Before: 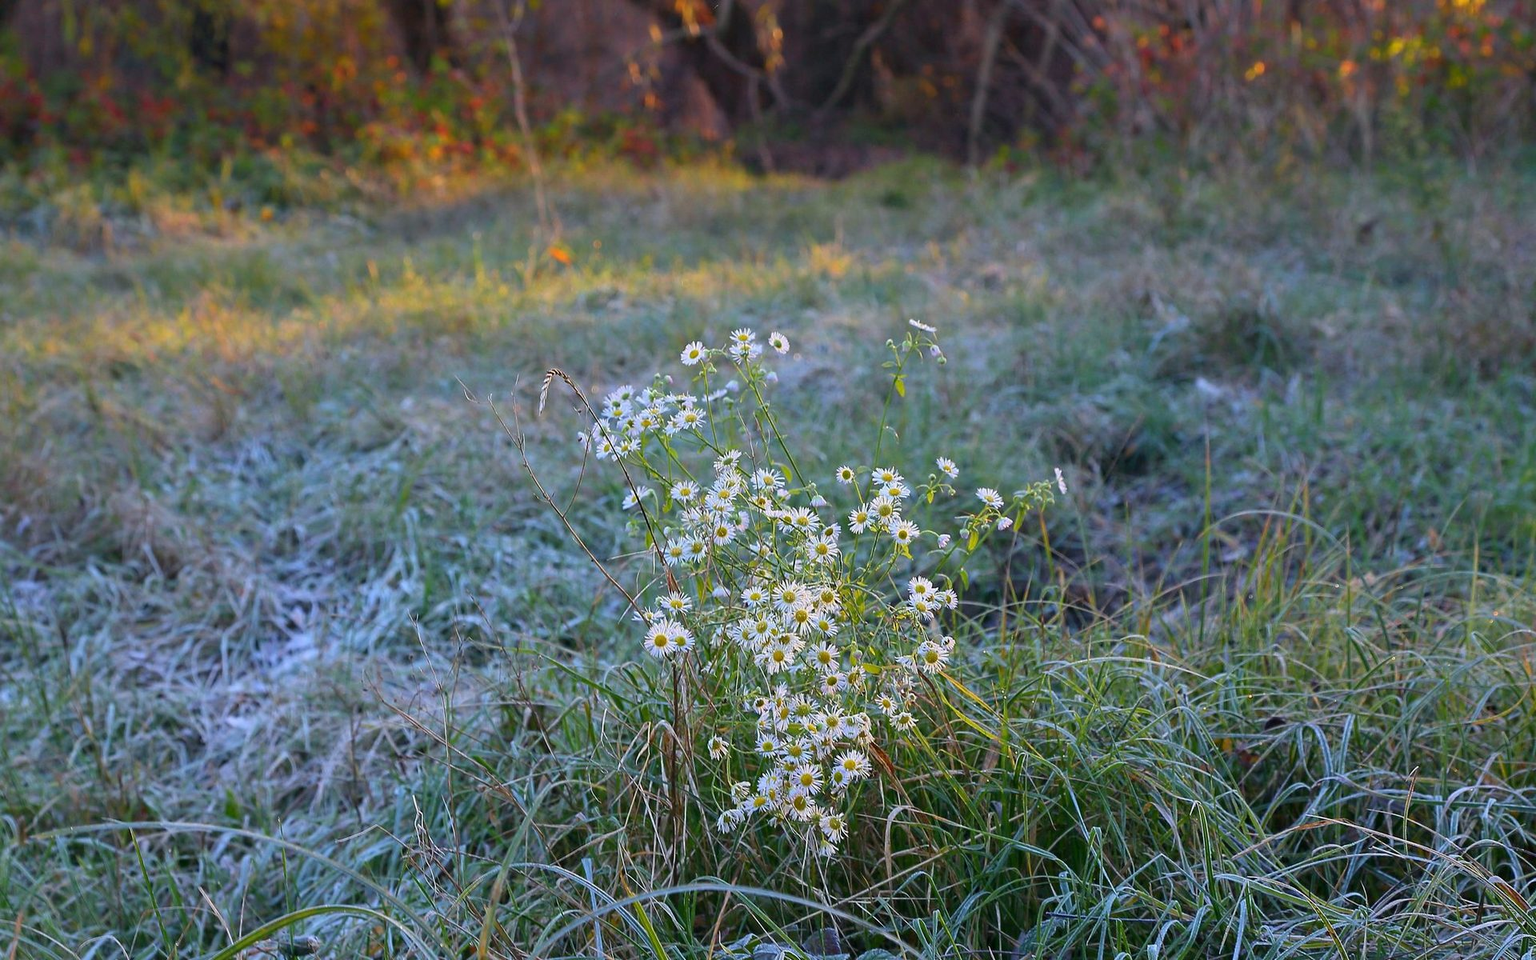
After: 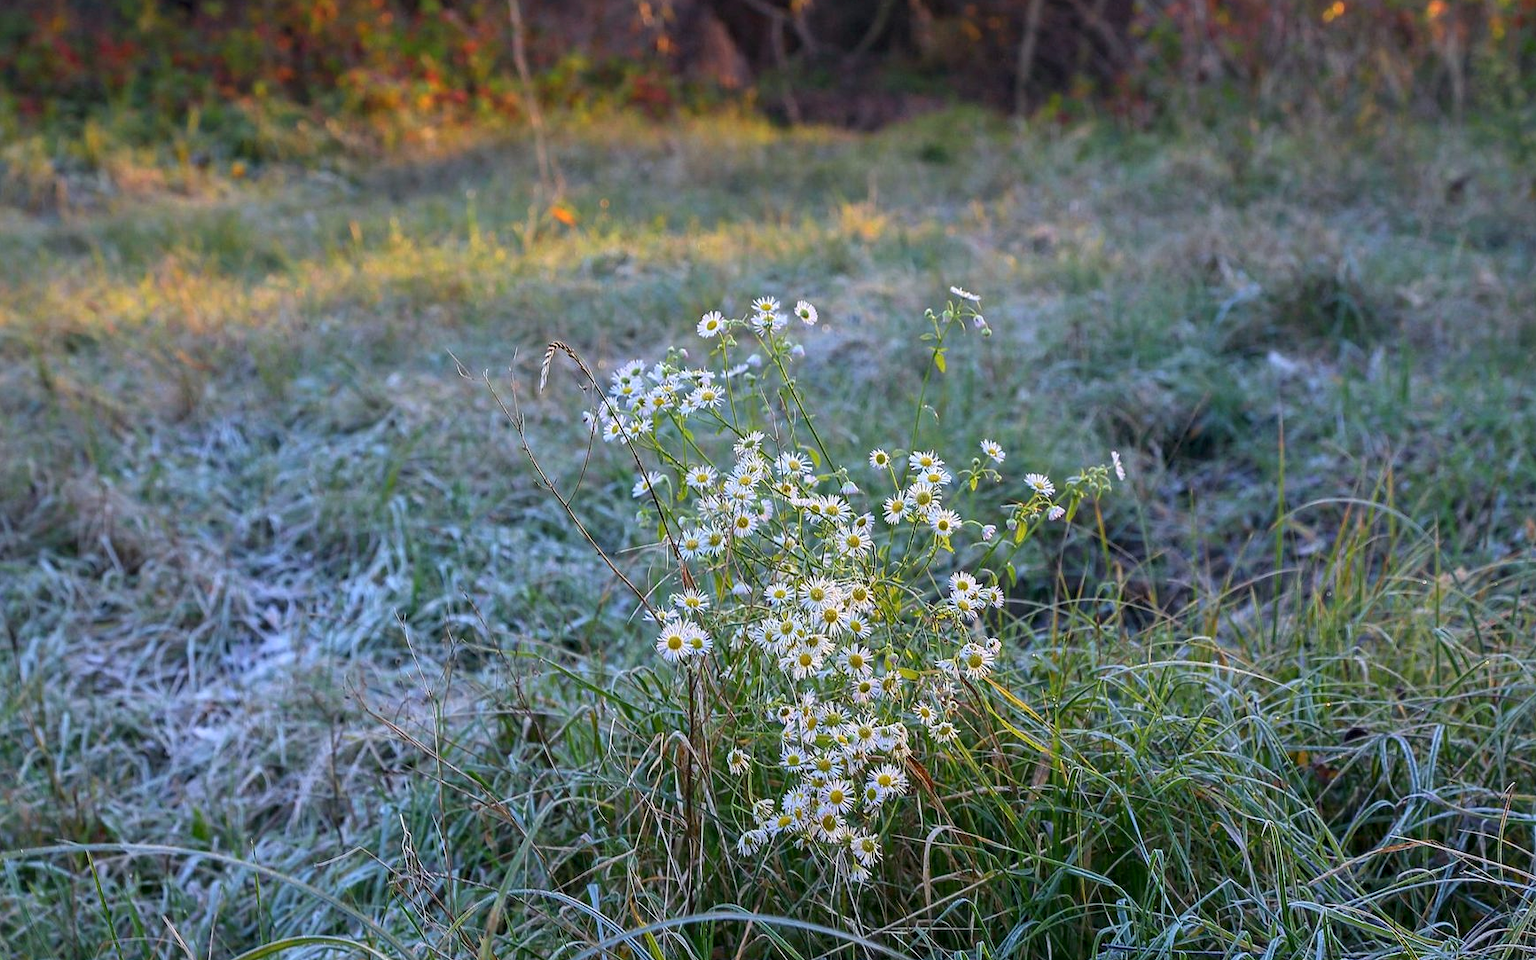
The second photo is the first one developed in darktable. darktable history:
crop: left 3.418%, top 6.405%, right 6.288%, bottom 3.312%
local contrast: on, module defaults
